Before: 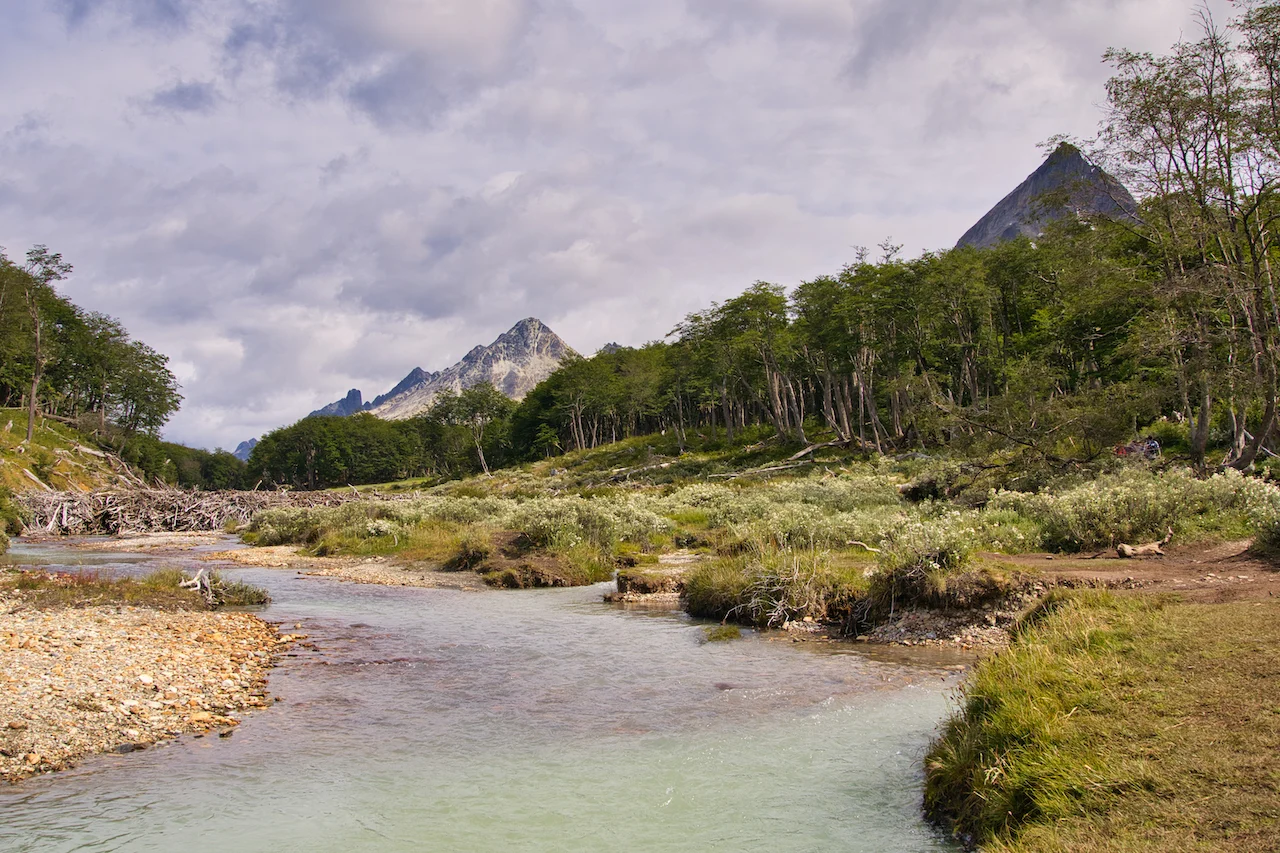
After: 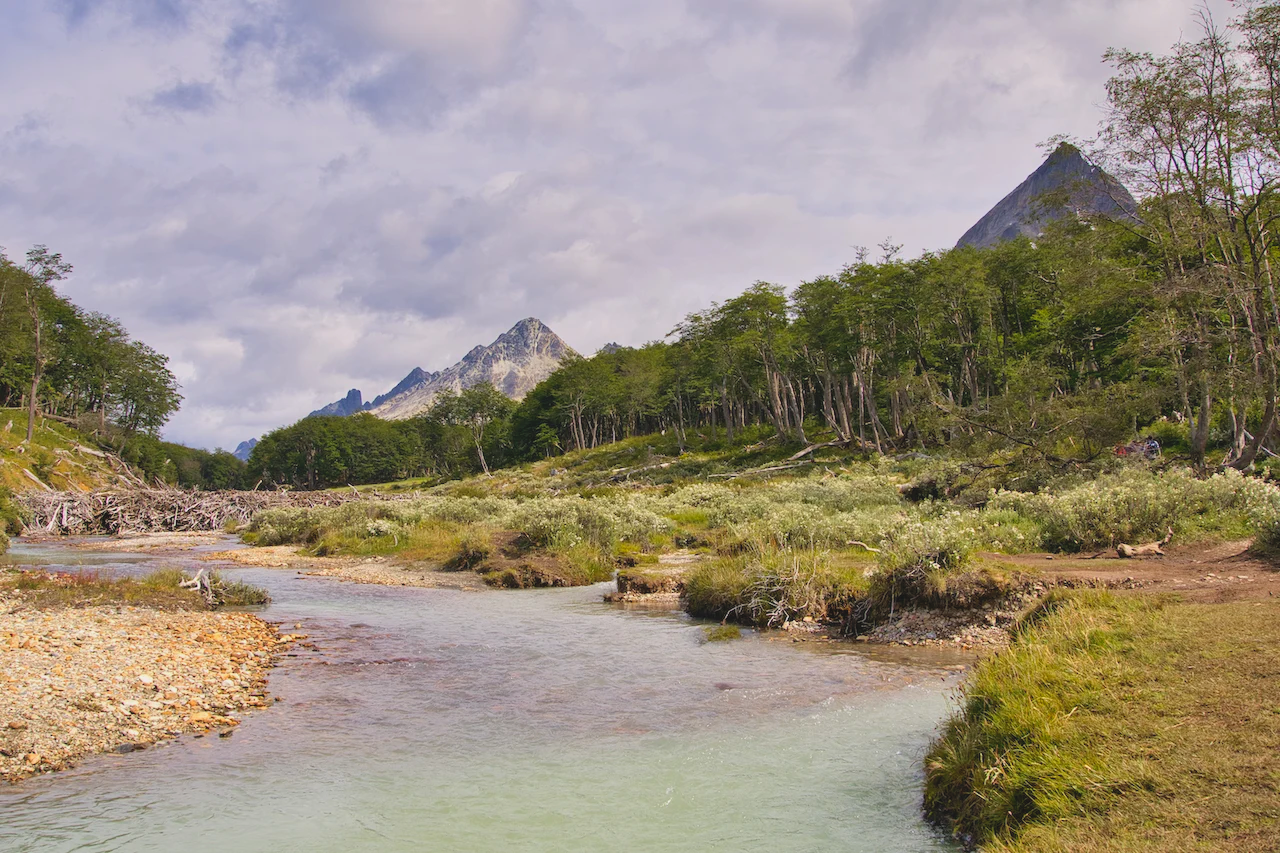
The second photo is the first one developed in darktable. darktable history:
contrast brightness saturation: contrast -0.104, brightness 0.051, saturation 0.08
